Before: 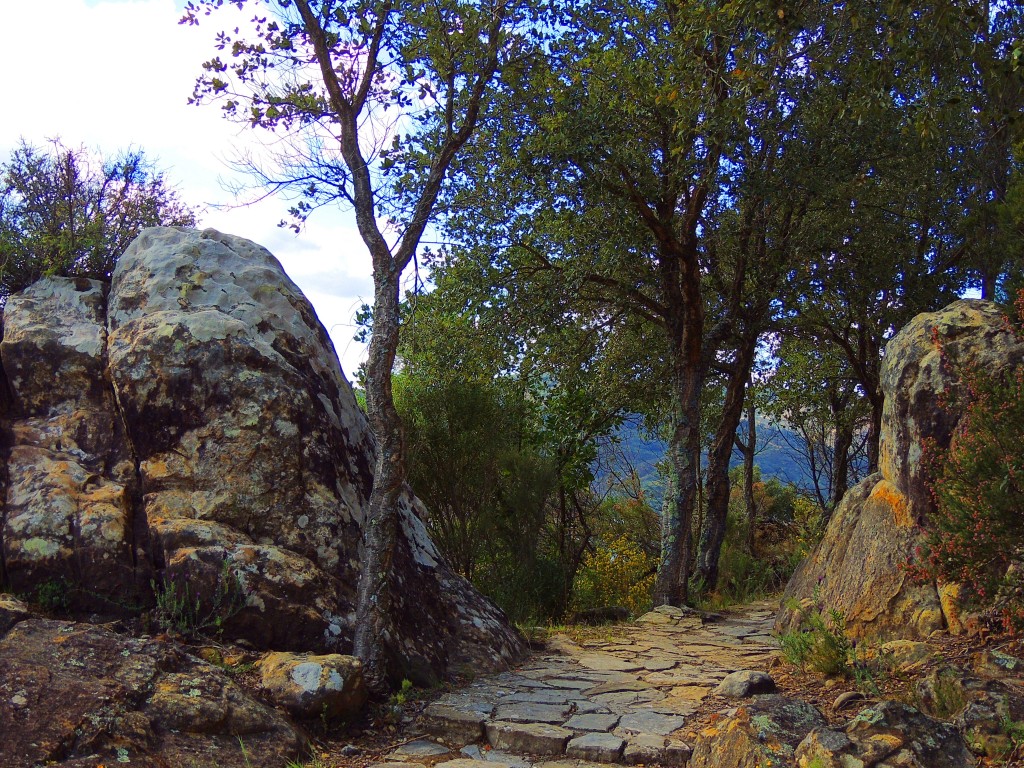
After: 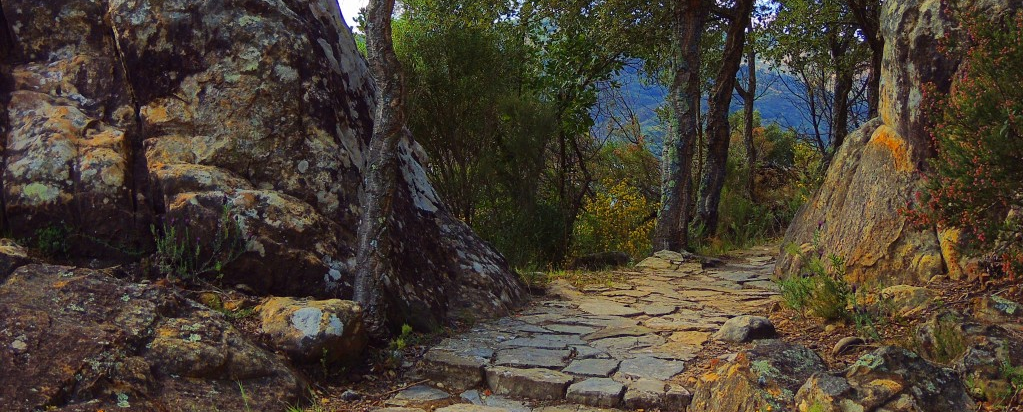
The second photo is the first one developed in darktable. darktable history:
contrast equalizer: y [[0.5, 0.5, 0.478, 0.5, 0.5, 0.5], [0.5 ×6], [0.5 ×6], [0 ×6], [0 ×6]]
crop and rotate: top 46.237%
